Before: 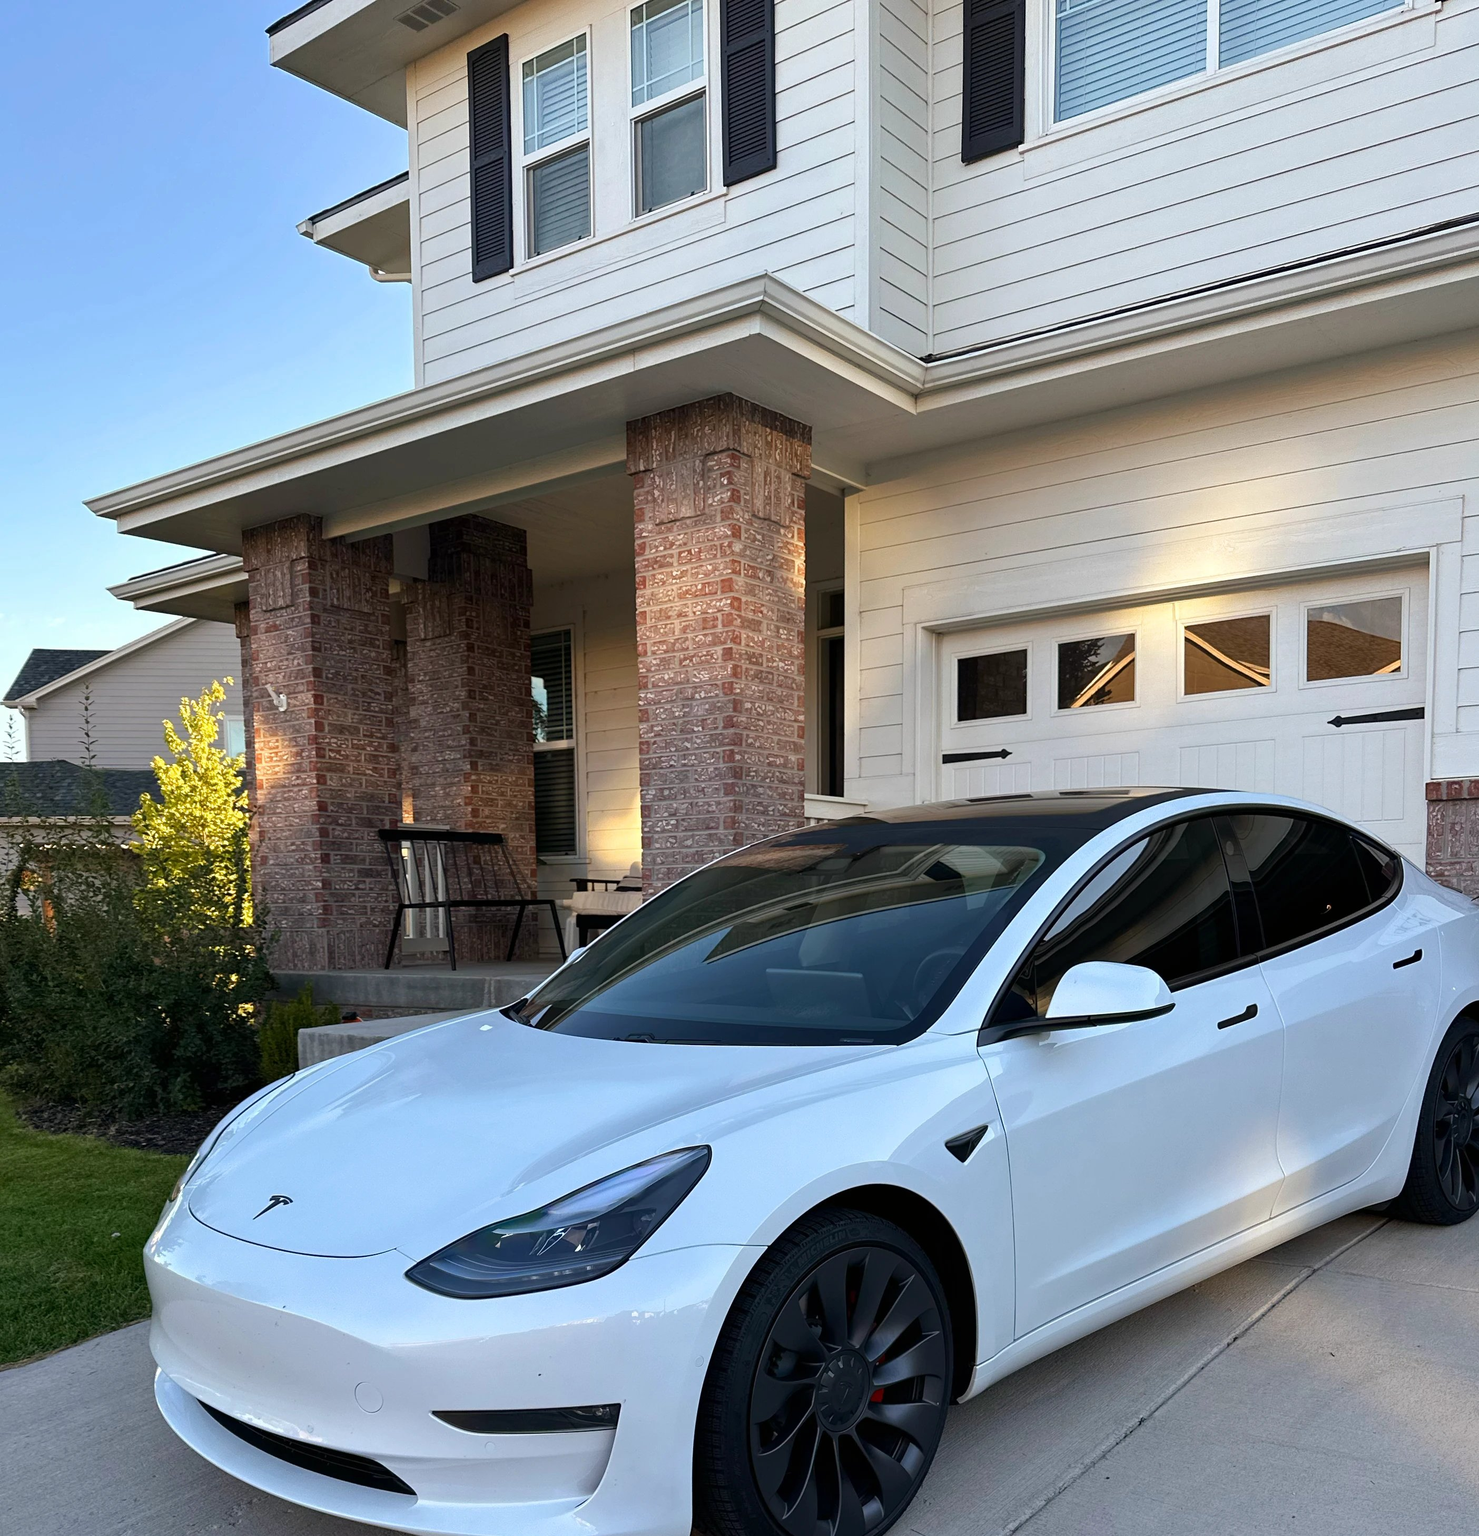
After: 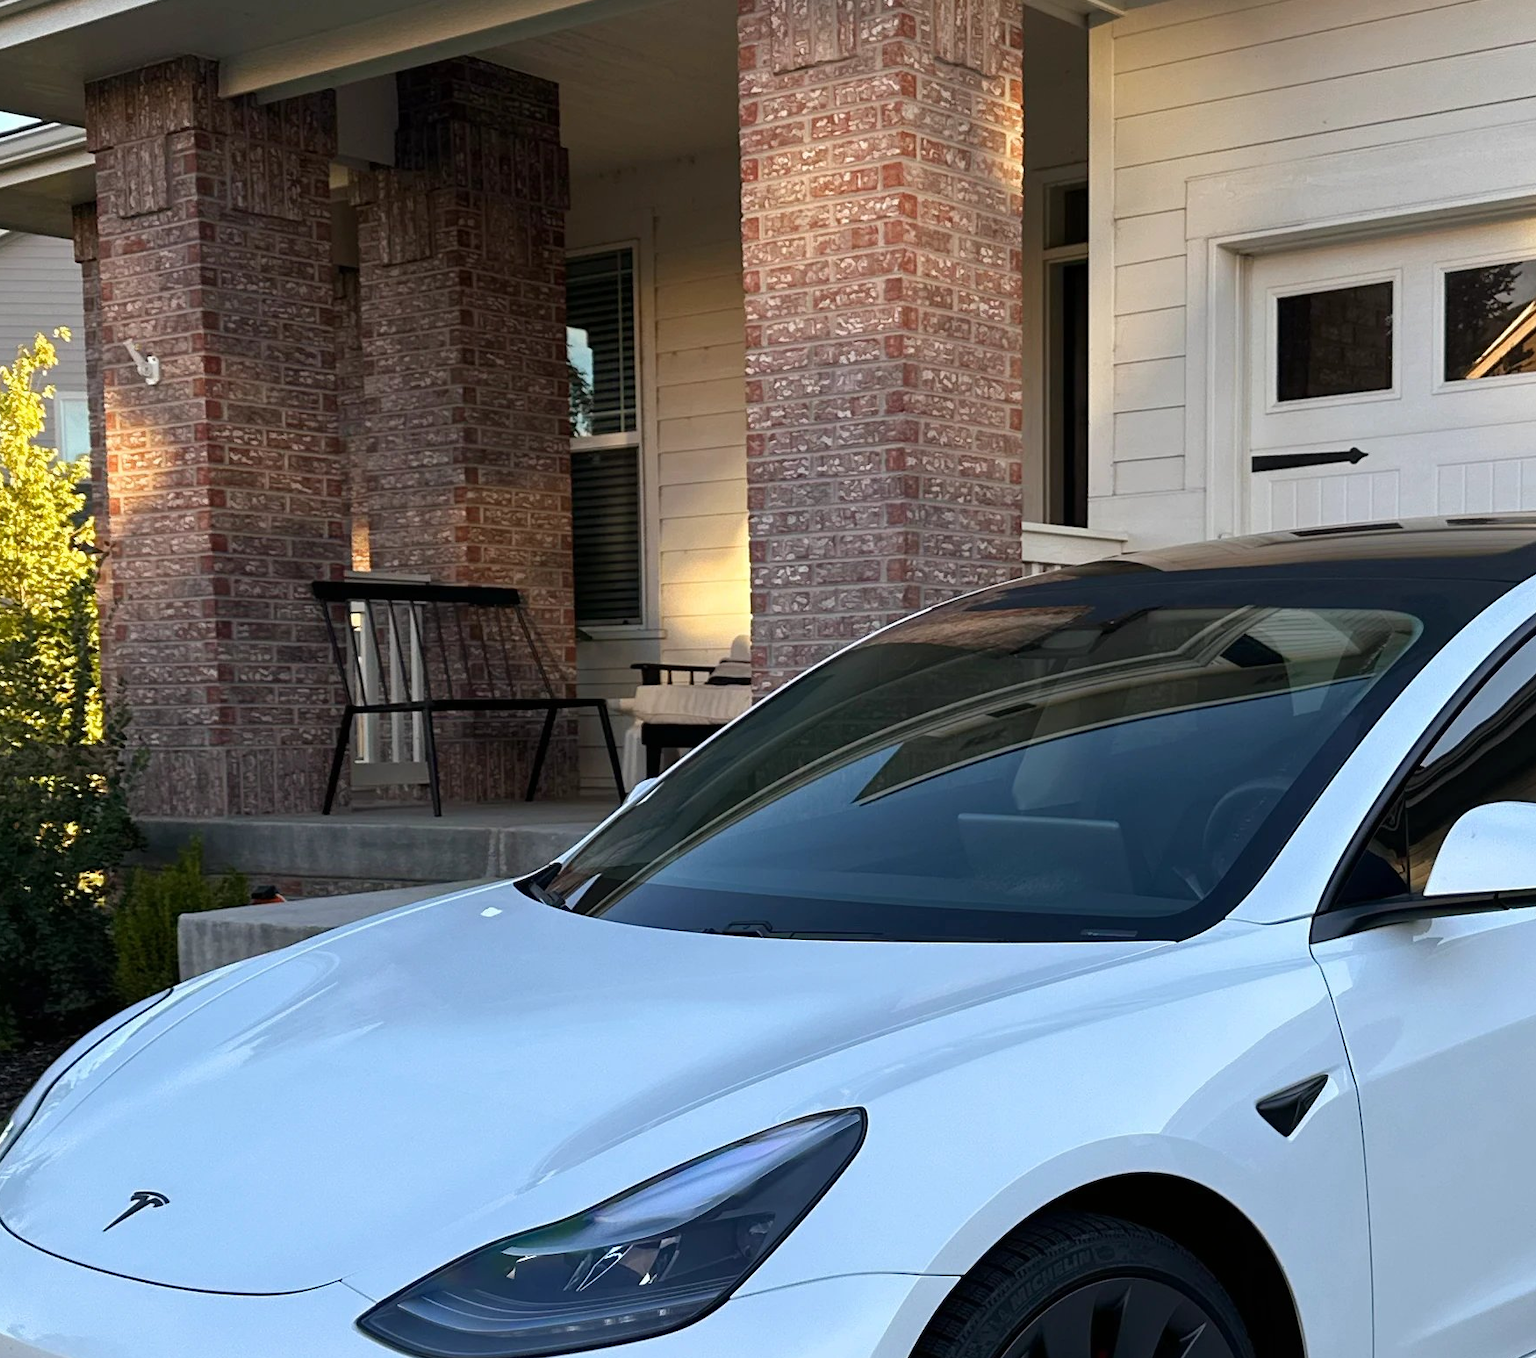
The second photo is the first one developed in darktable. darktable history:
crop: left 12.95%, top 31.278%, right 24.724%, bottom 15.622%
